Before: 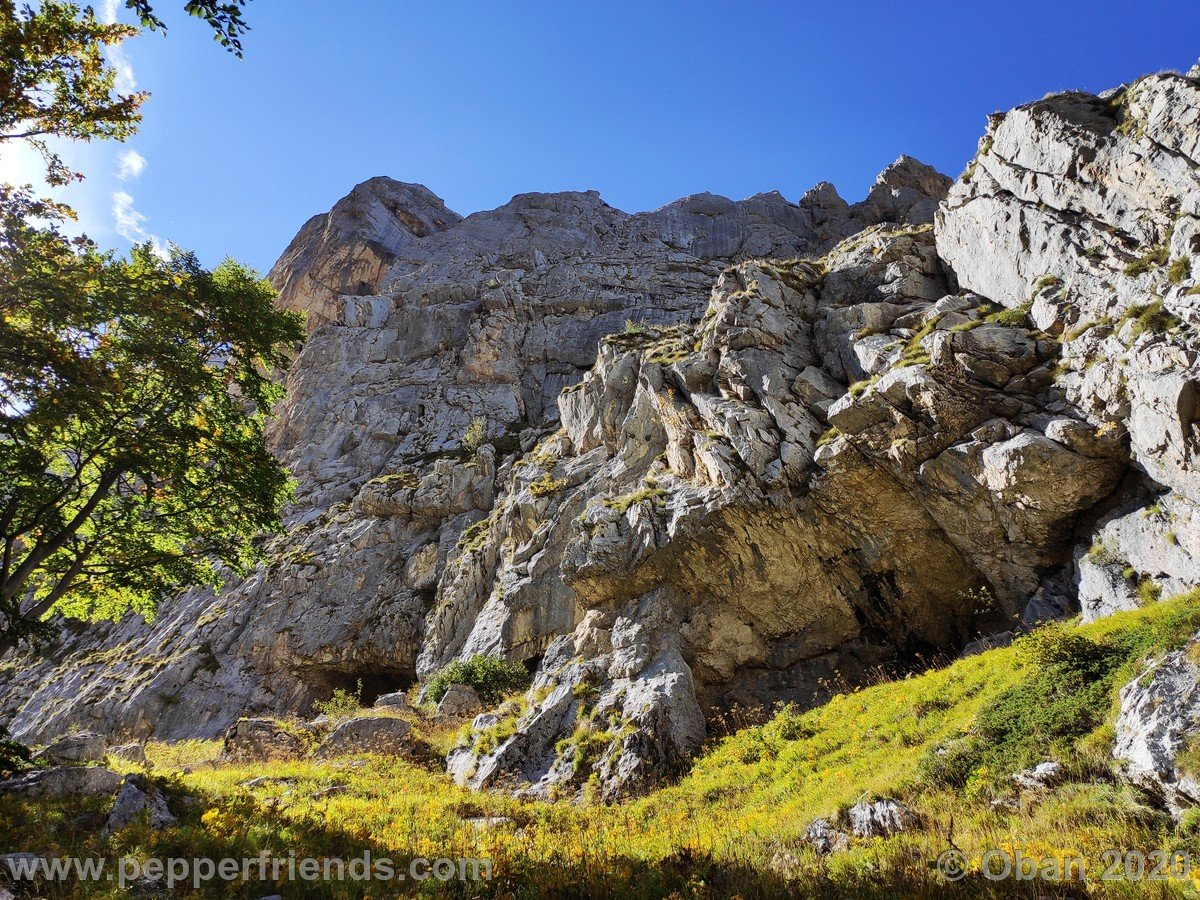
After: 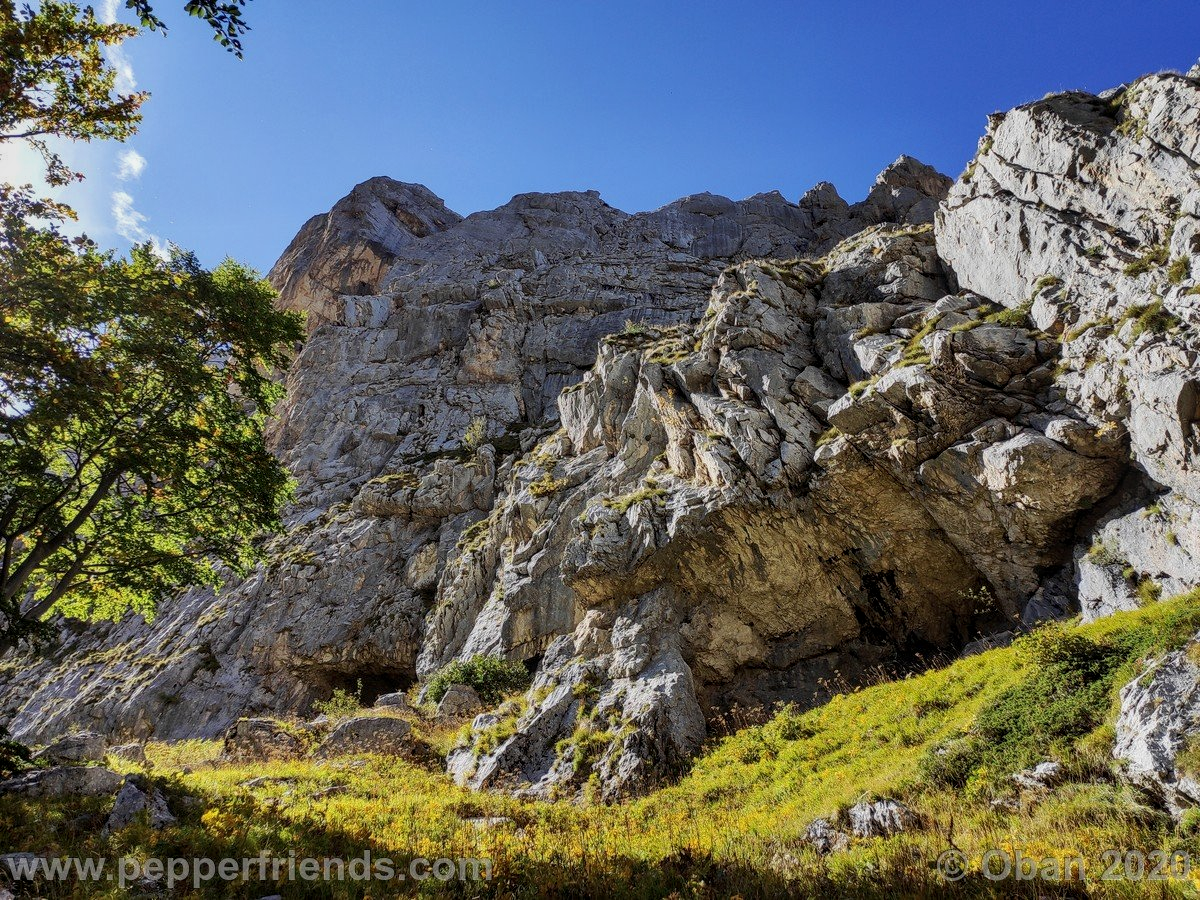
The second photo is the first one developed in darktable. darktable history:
local contrast: on, module defaults
exposure: exposure -0.293 EV, compensate highlight preservation false
